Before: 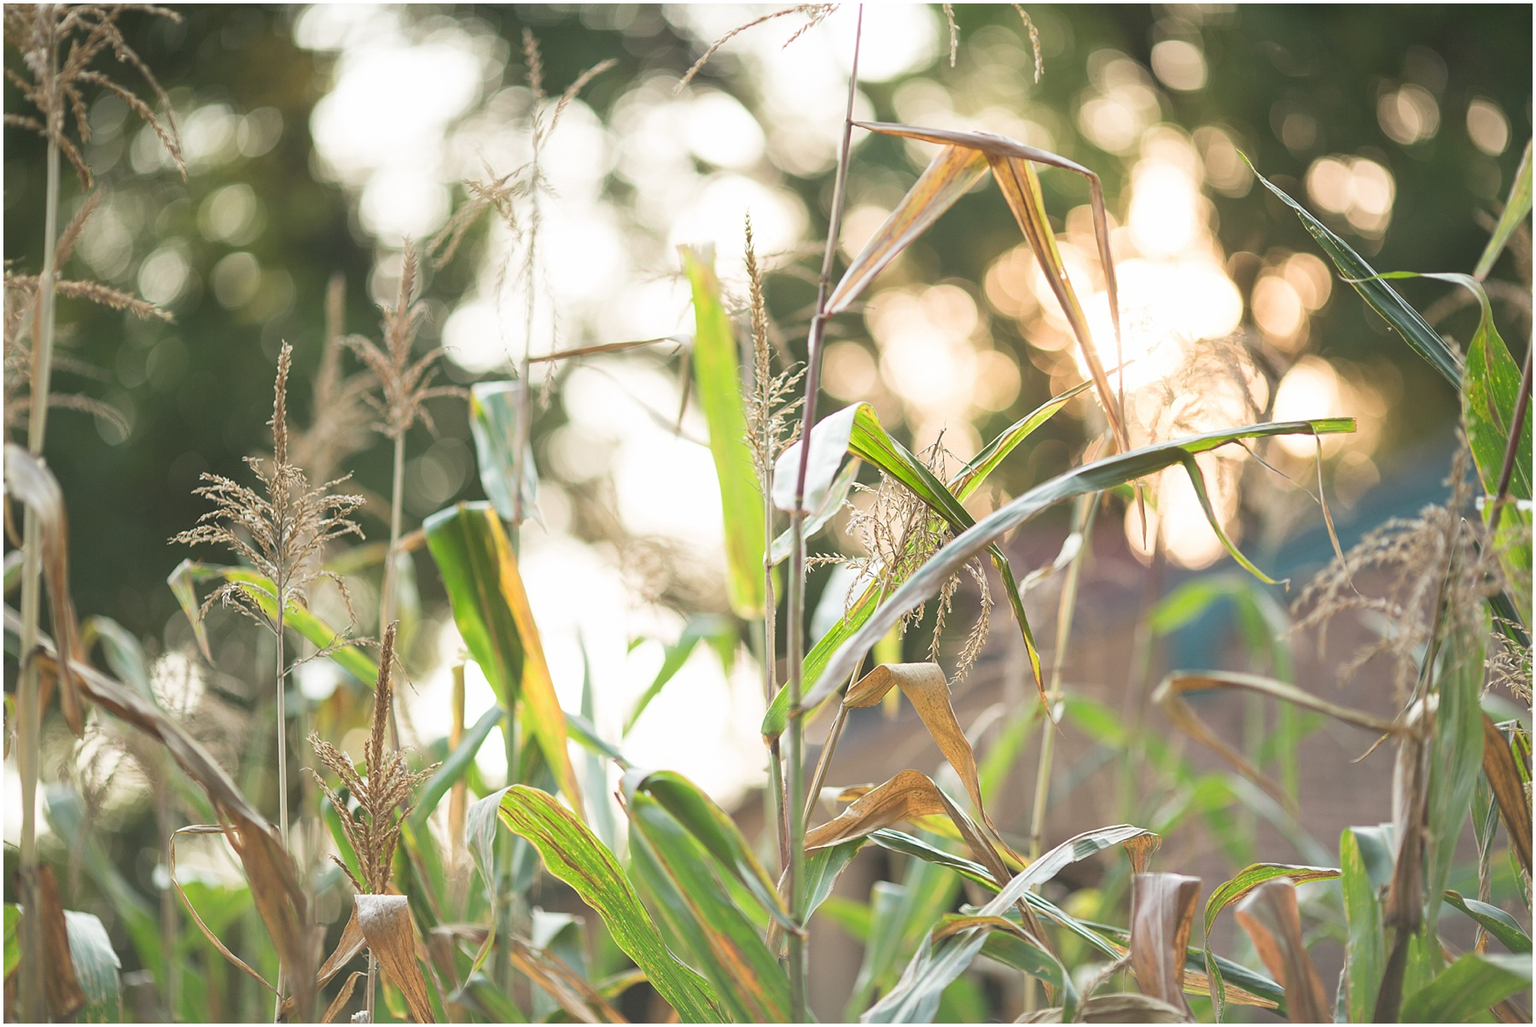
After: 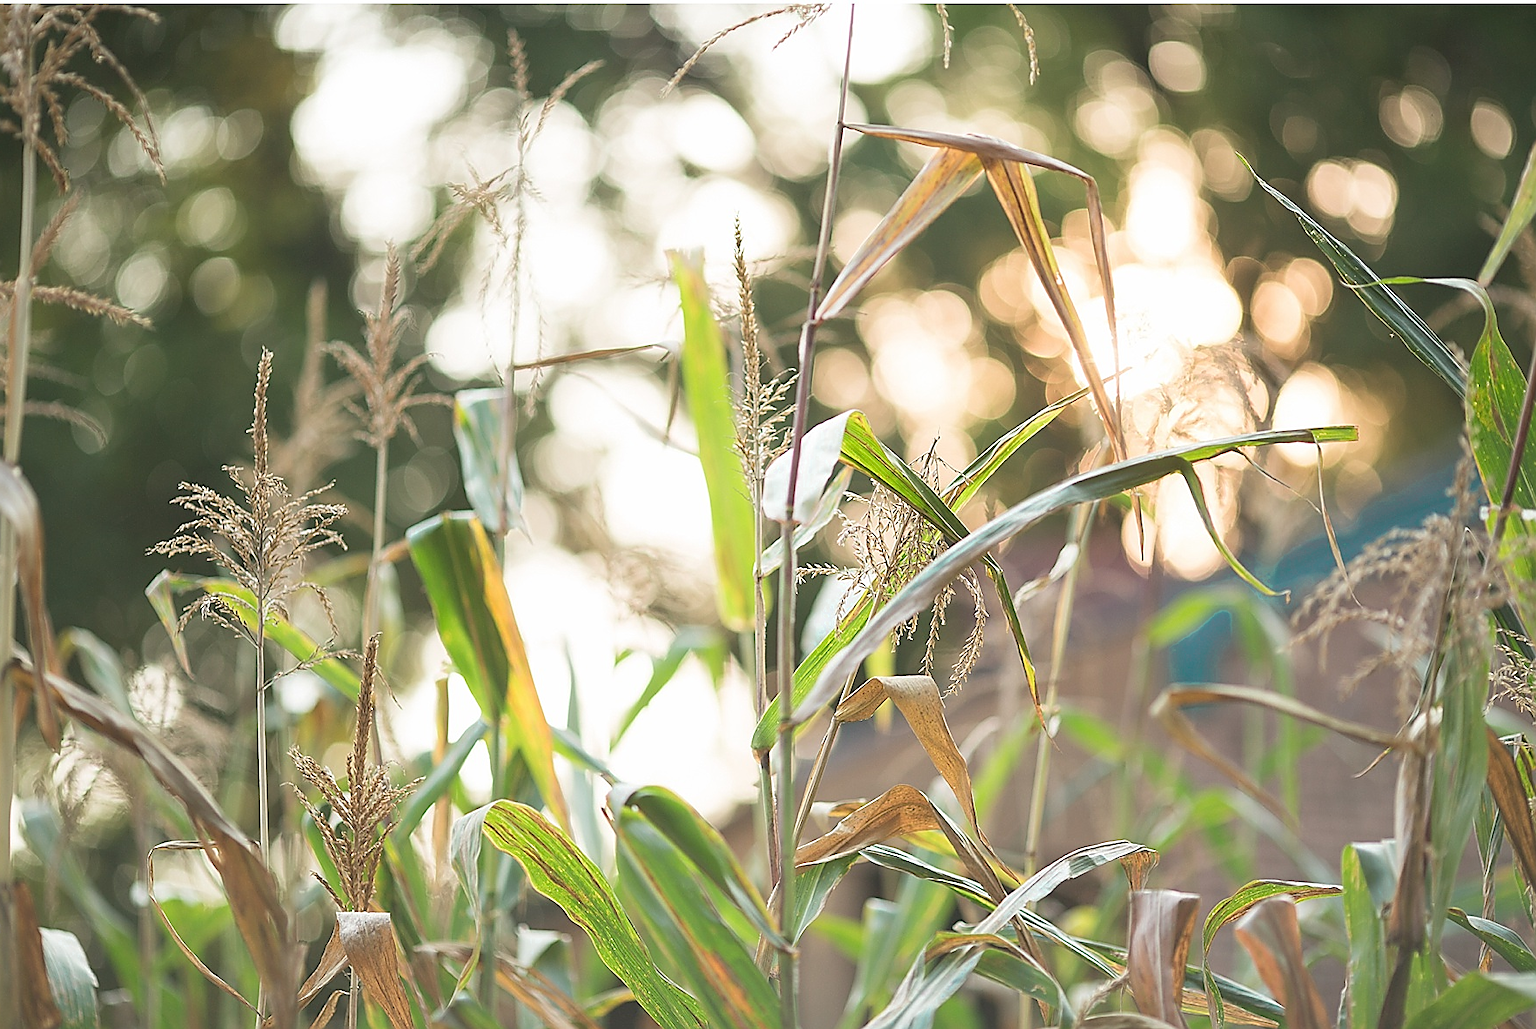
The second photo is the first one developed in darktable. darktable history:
color zones: curves: ch0 [(0.25, 0.5) (0.423, 0.5) (0.443, 0.5) (0.521, 0.756) (0.568, 0.5) (0.576, 0.5) (0.75, 0.5)]; ch1 [(0.25, 0.5) (0.423, 0.5) (0.443, 0.5) (0.539, 0.873) (0.624, 0.565) (0.631, 0.5) (0.75, 0.5)]
crop: left 1.652%, right 0.273%, bottom 1.651%
sharpen: radius 1.406, amount 1.263, threshold 0.749
